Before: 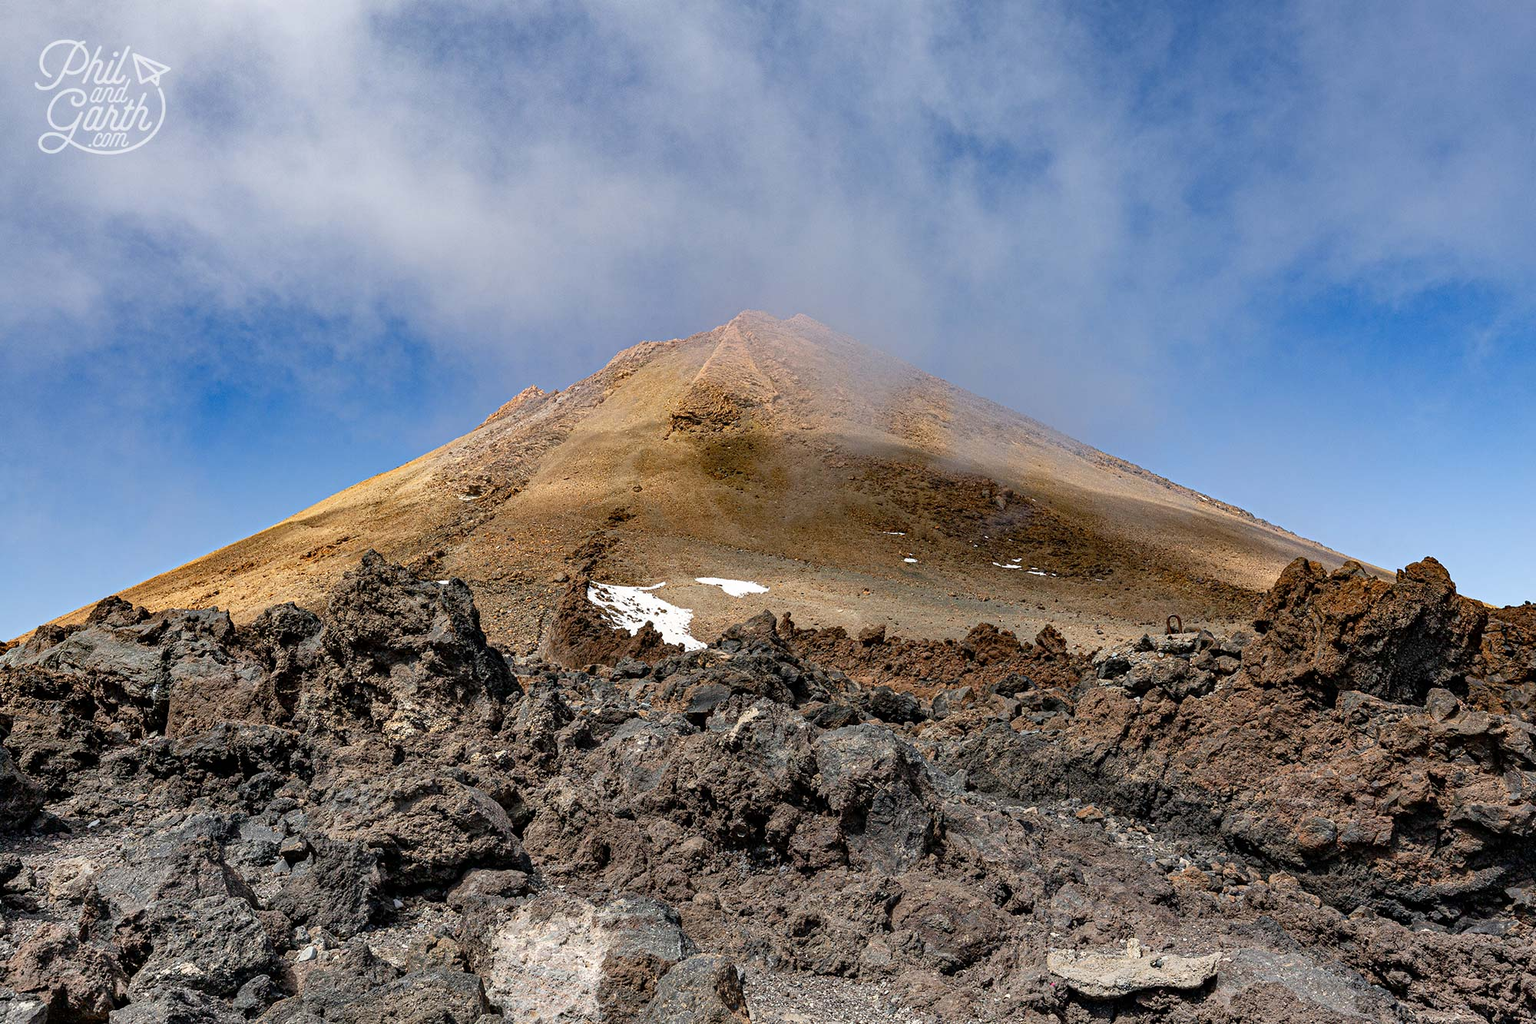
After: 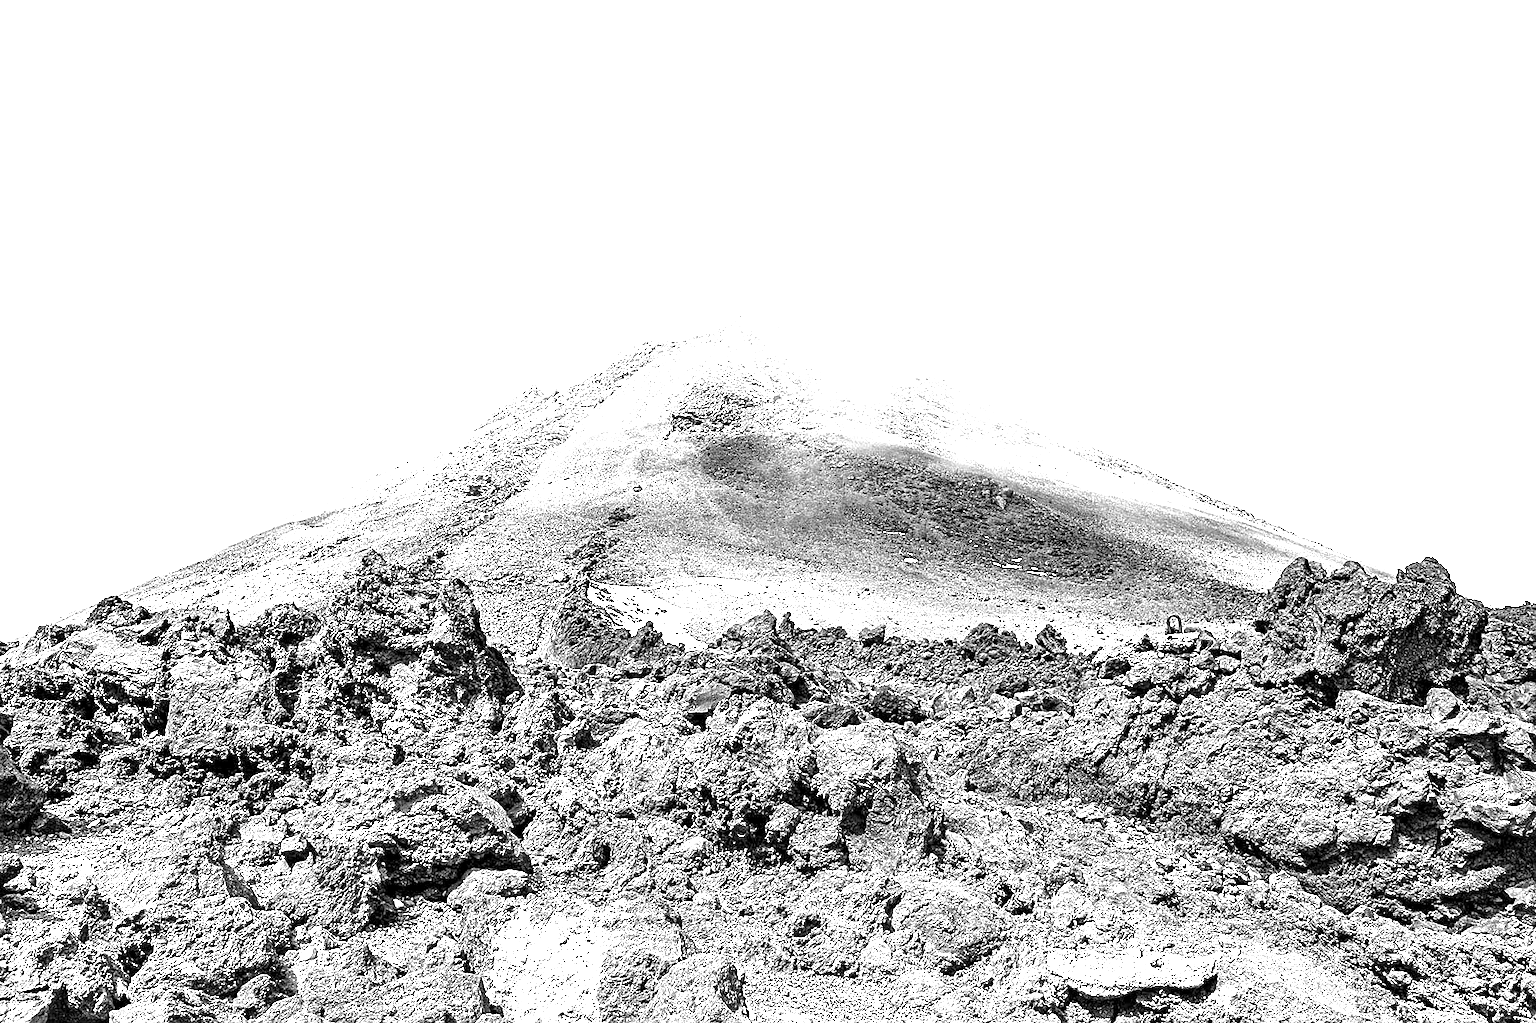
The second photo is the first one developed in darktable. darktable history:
exposure: exposure 2.248 EV, compensate exposure bias true, compensate highlight preservation false
sharpen: on, module defaults
local contrast: mode bilateral grid, contrast 25, coarseness 61, detail 151%, midtone range 0.2
color zones: curves: ch0 [(0, 0.613) (0.01, 0.613) (0.245, 0.448) (0.498, 0.529) (0.642, 0.665) (0.879, 0.777) (0.99, 0.613)]; ch1 [(0, 0) (0.143, 0) (0.286, 0) (0.429, 0) (0.571, 0) (0.714, 0) (0.857, 0)]
